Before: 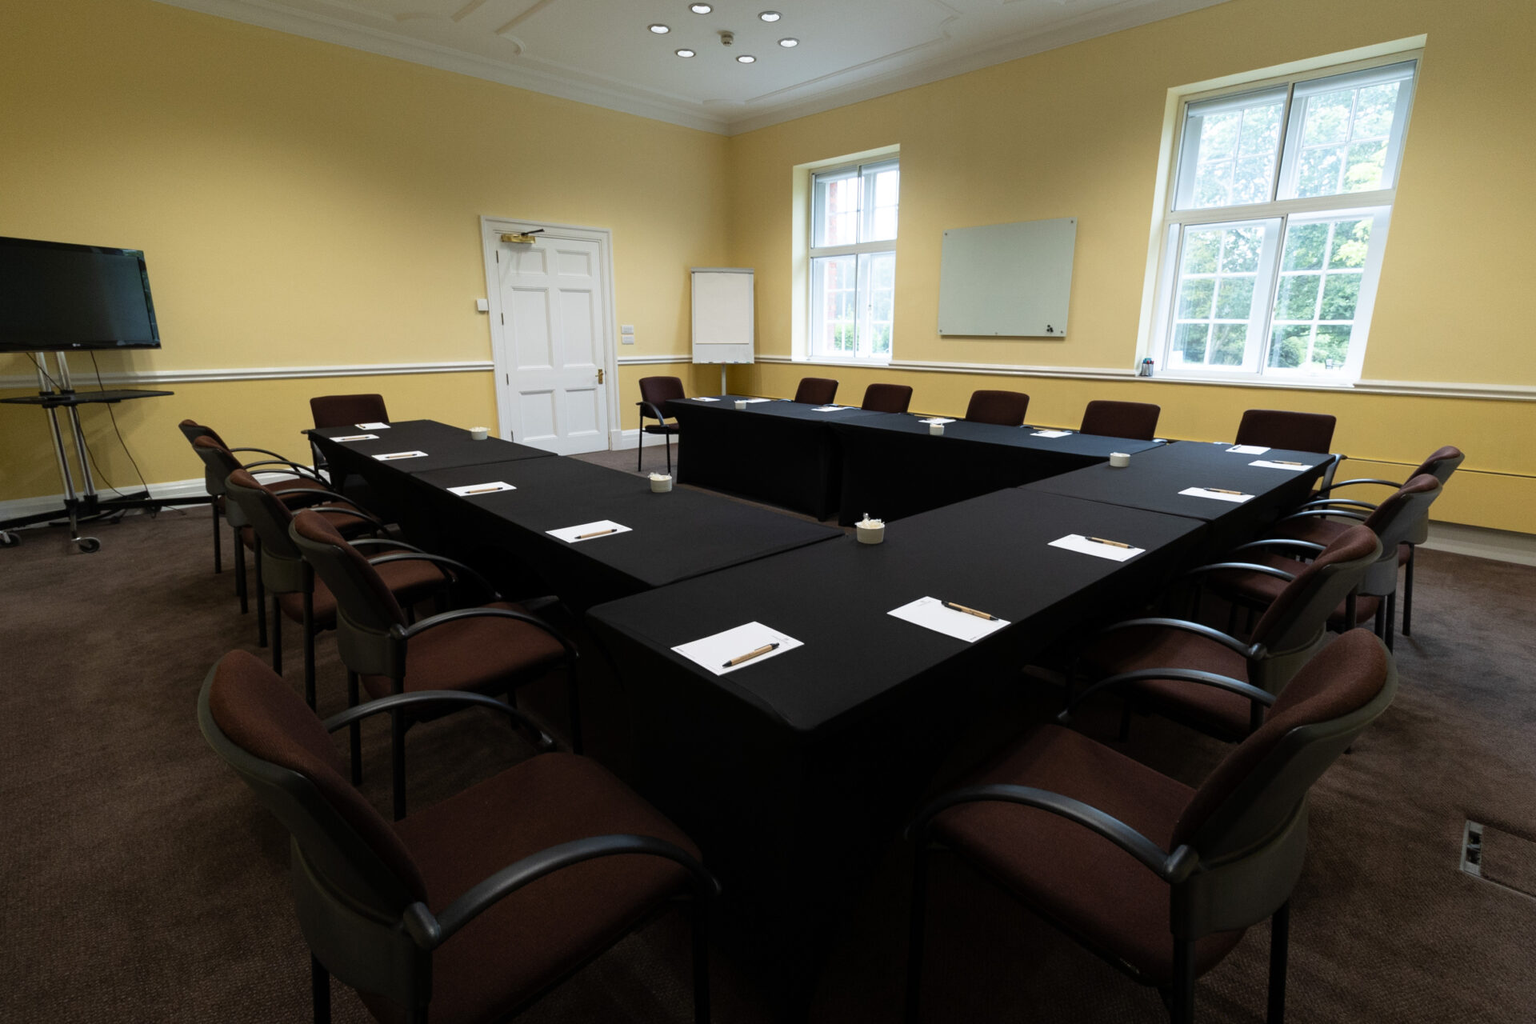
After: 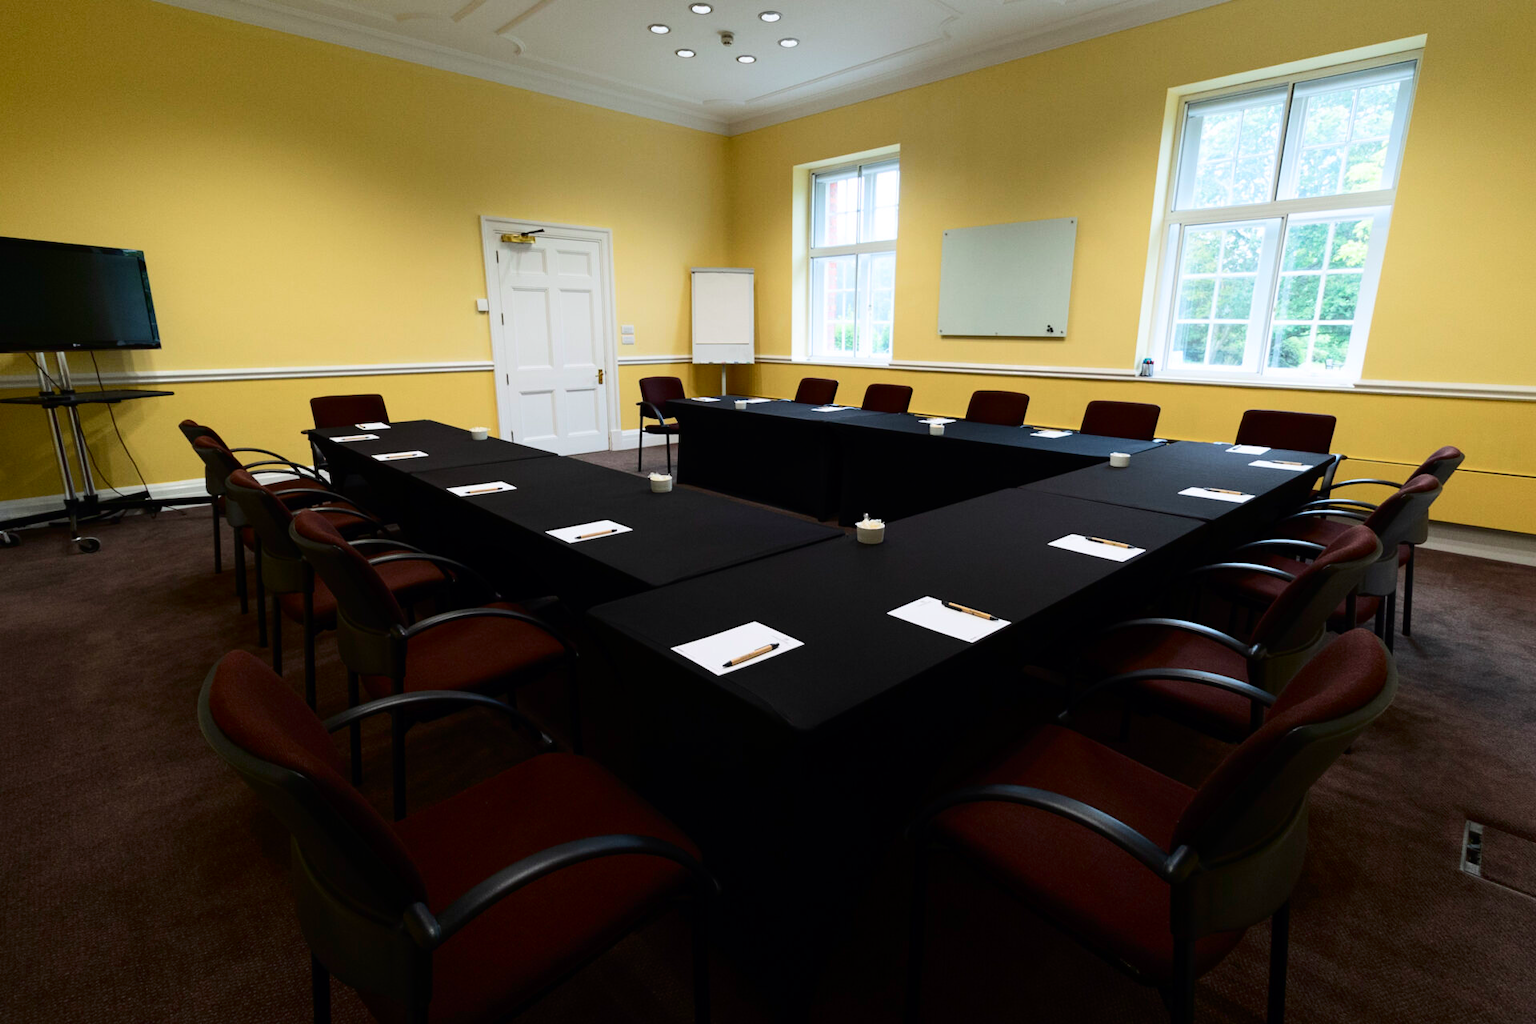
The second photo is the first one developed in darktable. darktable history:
tone curve: curves: ch0 [(0, 0) (0.126, 0.061) (0.338, 0.285) (0.494, 0.518) (0.703, 0.762) (1, 1)]; ch1 [(0, 0) (0.389, 0.313) (0.457, 0.442) (0.5, 0.501) (0.55, 0.578) (1, 1)]; ch2 [(0, 0) (0.44, 0.424) (0.501, 0.499) (0.557, 0.564) (0.613, 0.67) (0.707, 0.746) (1, 1)], color space Lab, independent channels, preserve colors none
